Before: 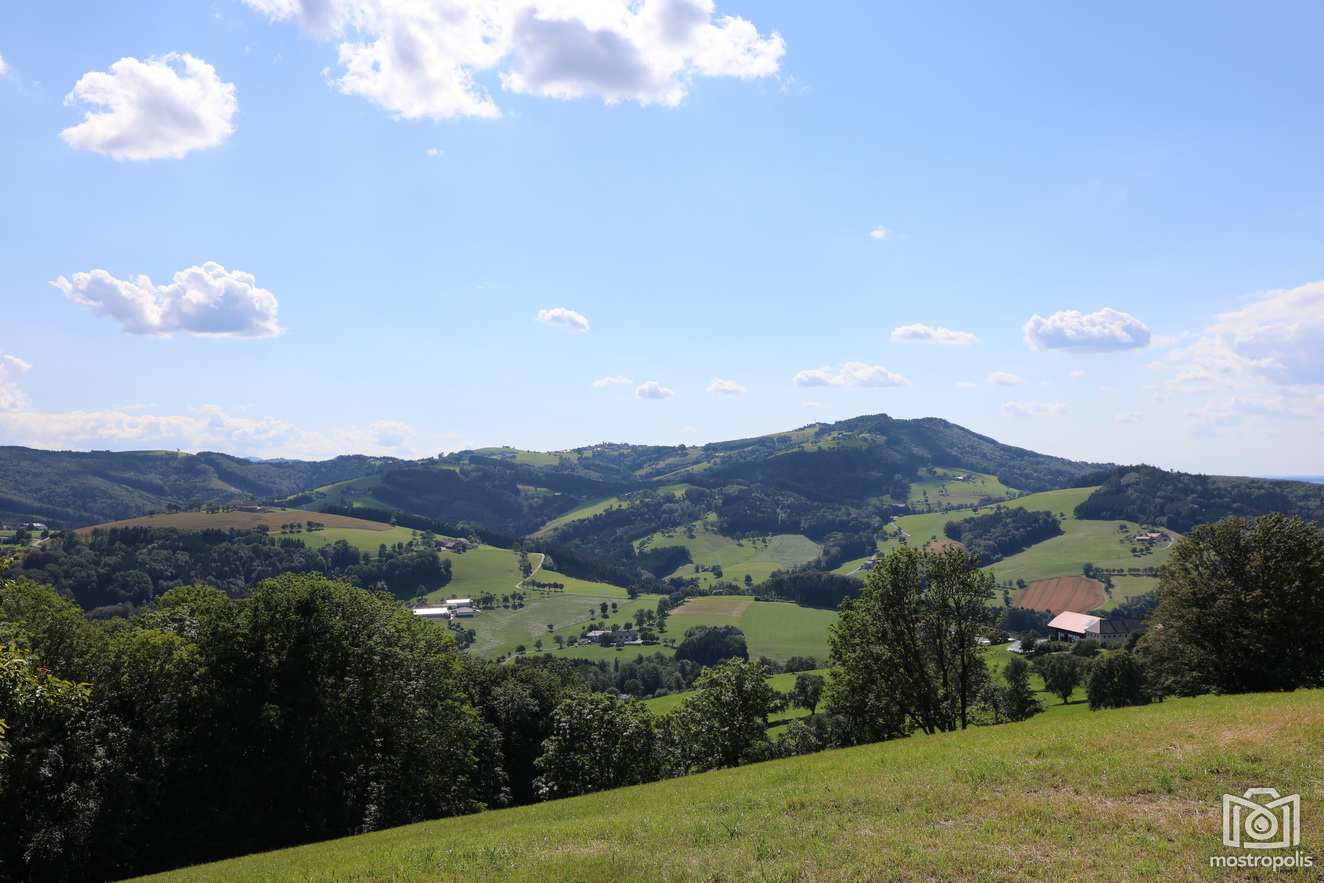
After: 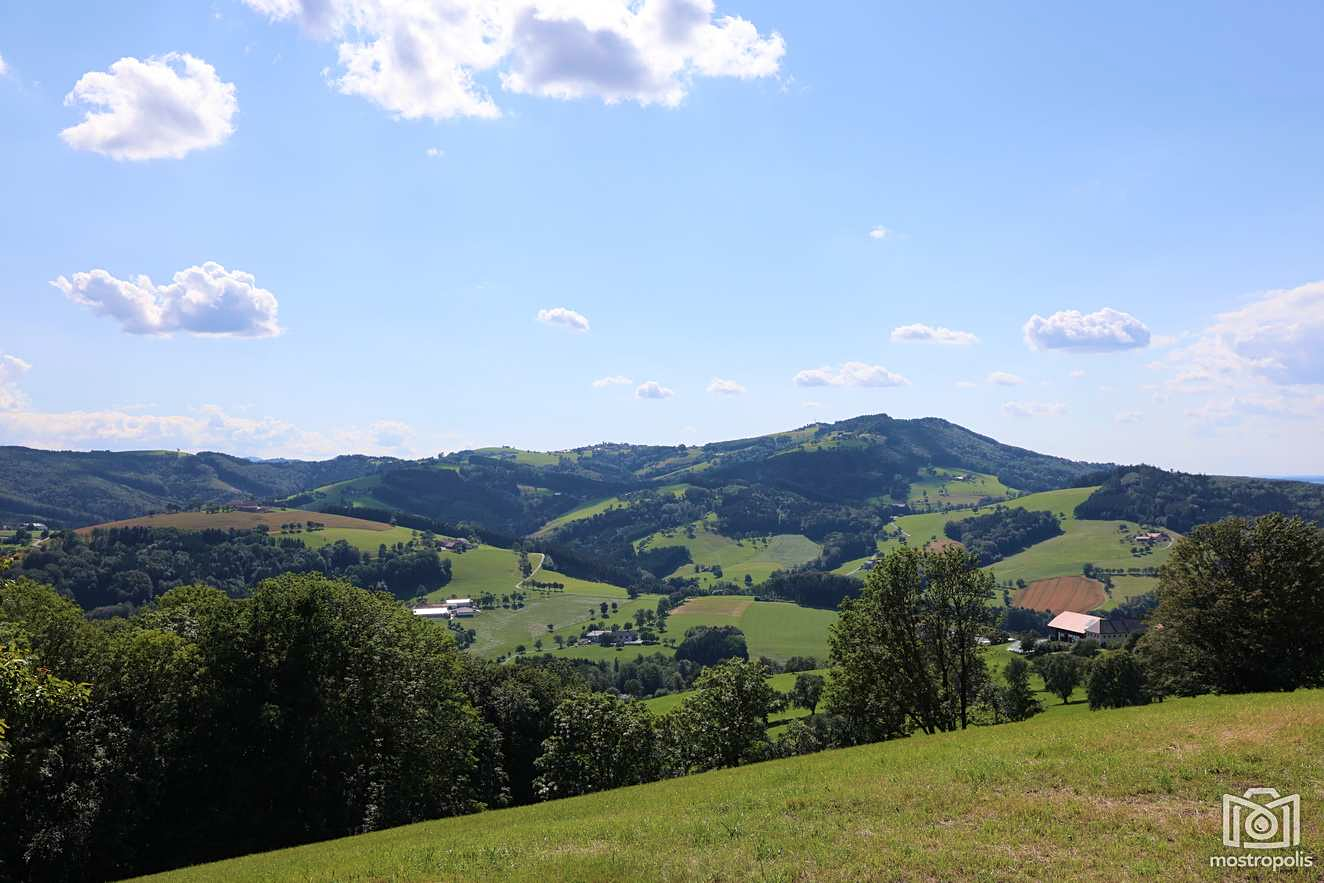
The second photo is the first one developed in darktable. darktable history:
sharpen: amount 0.2
velvia: on, module defaults
